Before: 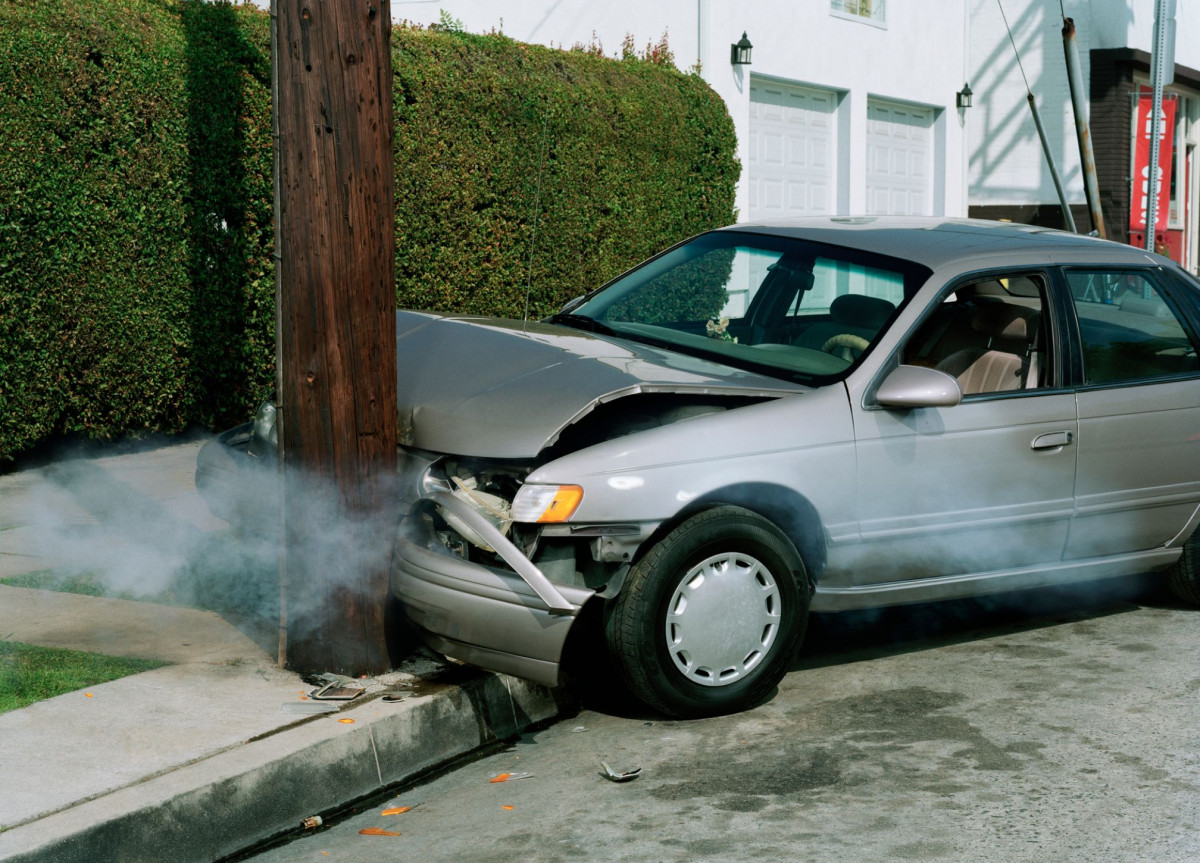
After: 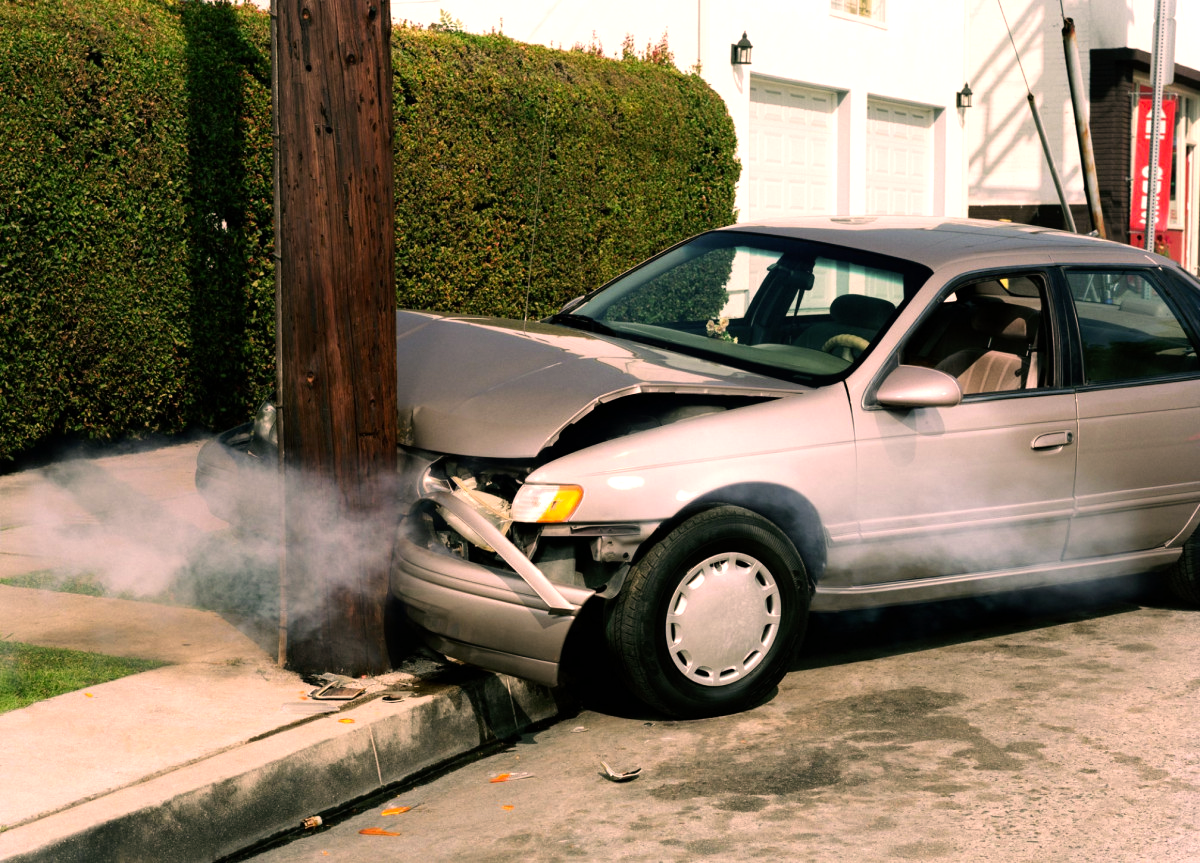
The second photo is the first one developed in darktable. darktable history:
tone equalizer: -8 EV -0.724 EV, -7 EV -0.683 EV, -6 EV -0.627 EV, -5 EV -0.362 EV, -3 EV 0.369 EV, -2 EV 0.6 EV, -1 EV 0.68 EV, +0 EV 0.72 EV, luminance estimator HSV value / RGB max
color correction: highlights a* 20.92, highlights b* 19.49
